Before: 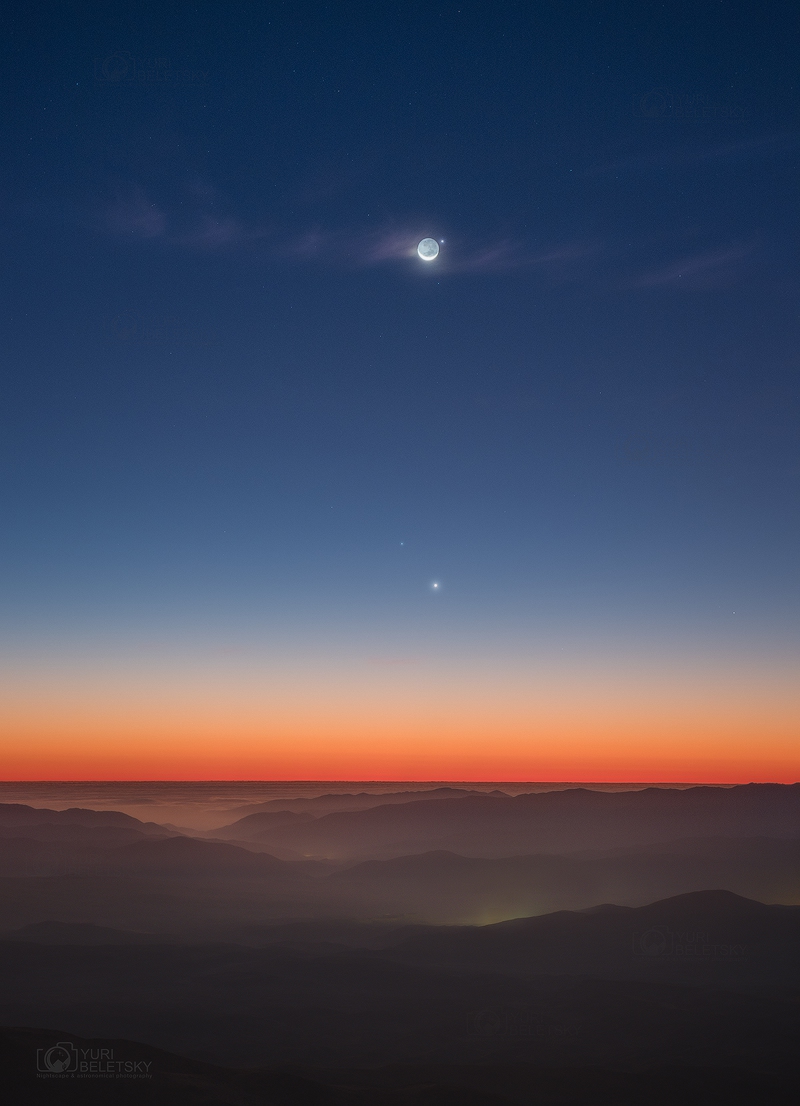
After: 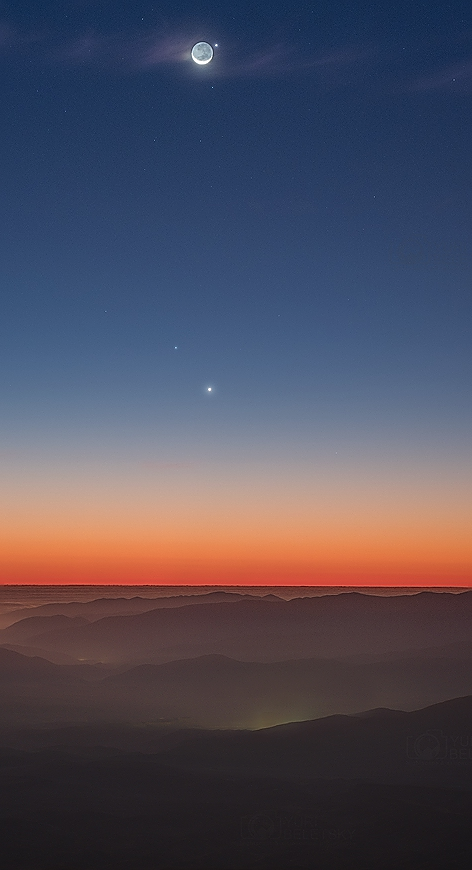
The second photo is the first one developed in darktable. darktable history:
sharpen: radius 1.4, amount 1.25, threshold 0.7
crop and rotate: left 28.256%, top 17.734%, right 12.656%, bottom 3.573%
base curve: curves: ch0 [(0, 0) (0.74, 0.67) (1, 1)]
tone equalizer: on, module defaults
